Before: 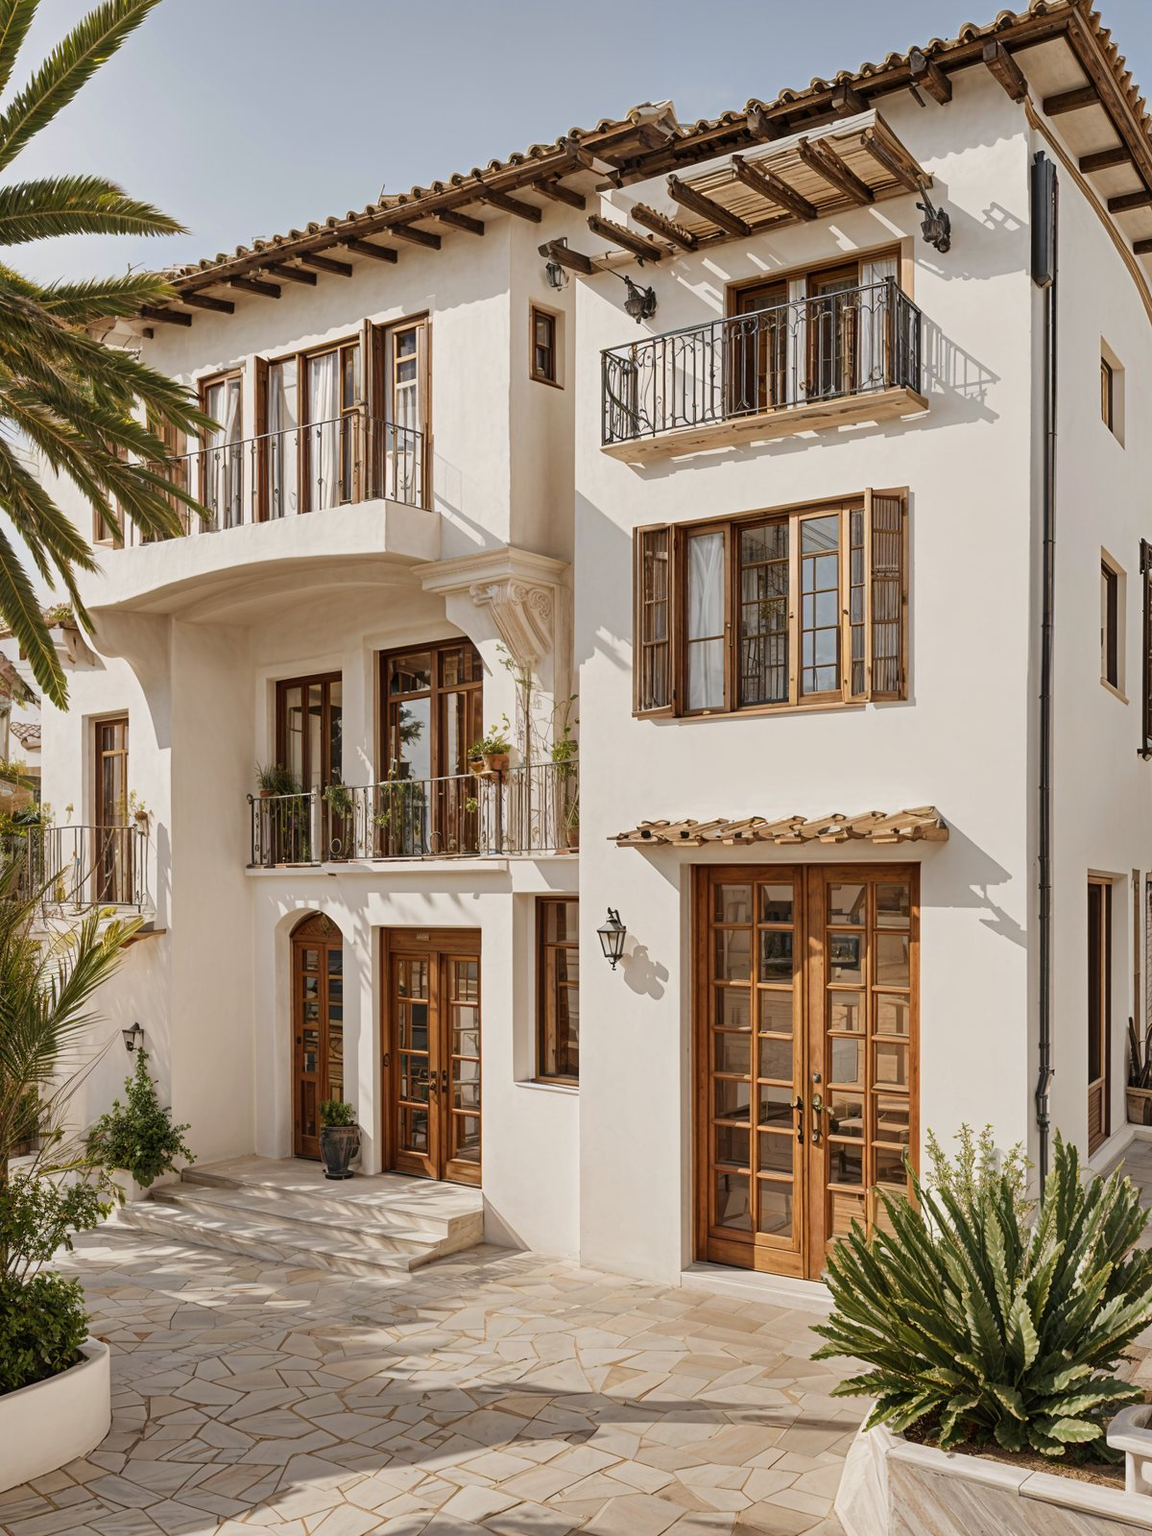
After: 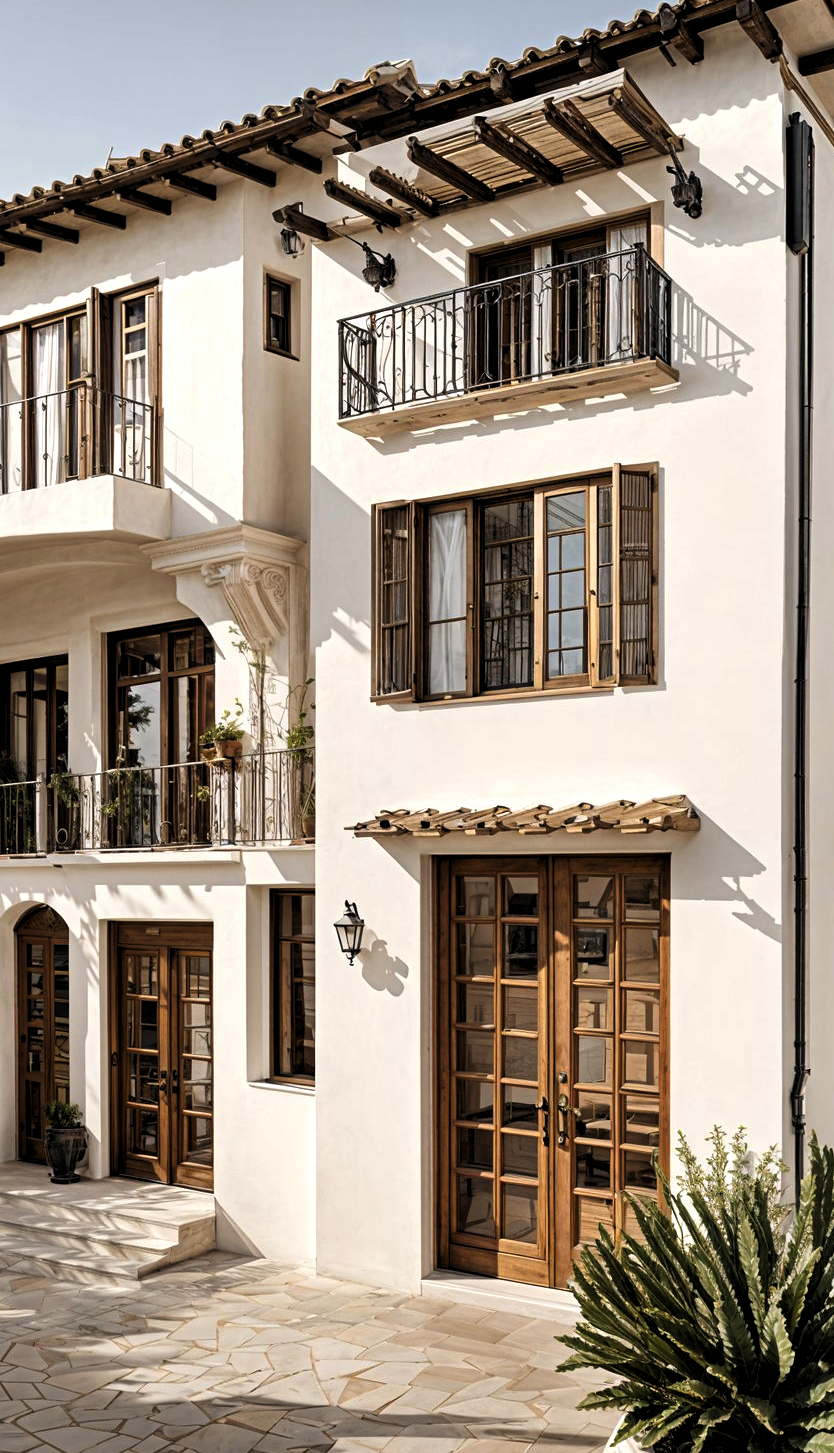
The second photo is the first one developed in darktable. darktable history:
crop and rotate: left 24.034%, top 2.838%, right 6.406%, bottom 6.299%
levels: levels [0.129, 0.519, 0.867]
